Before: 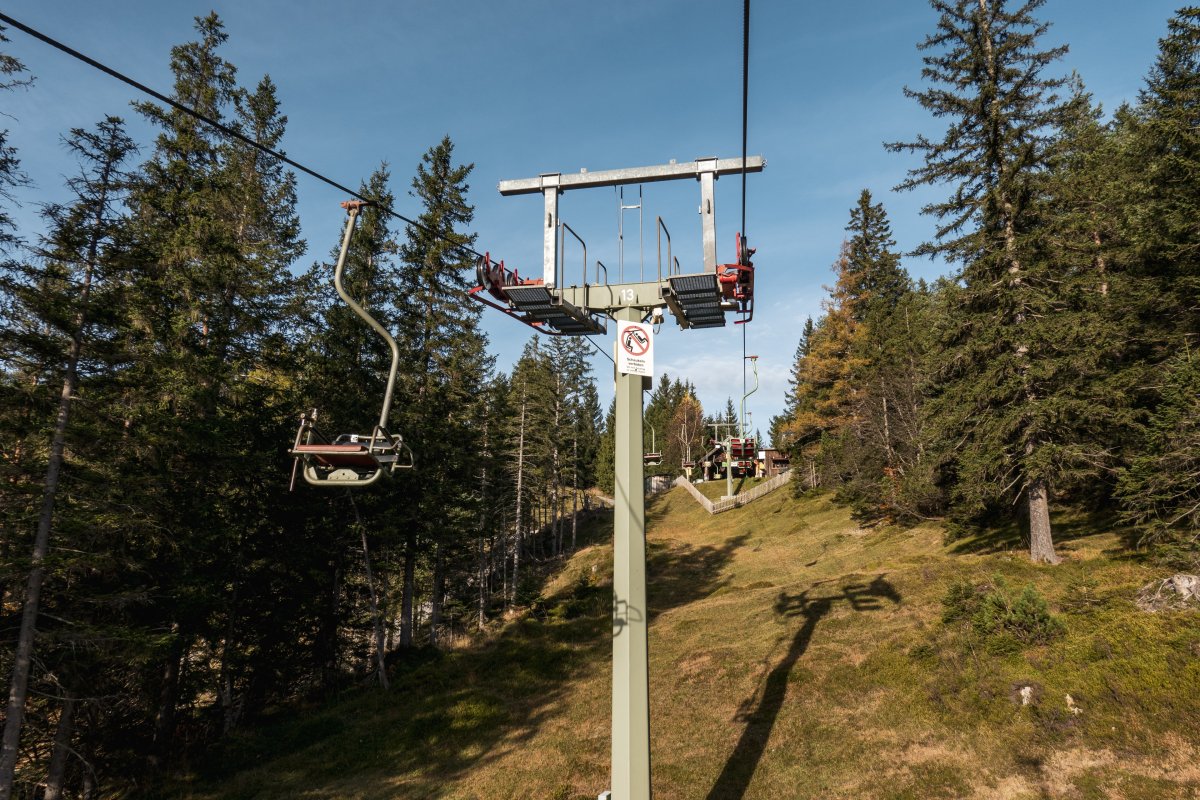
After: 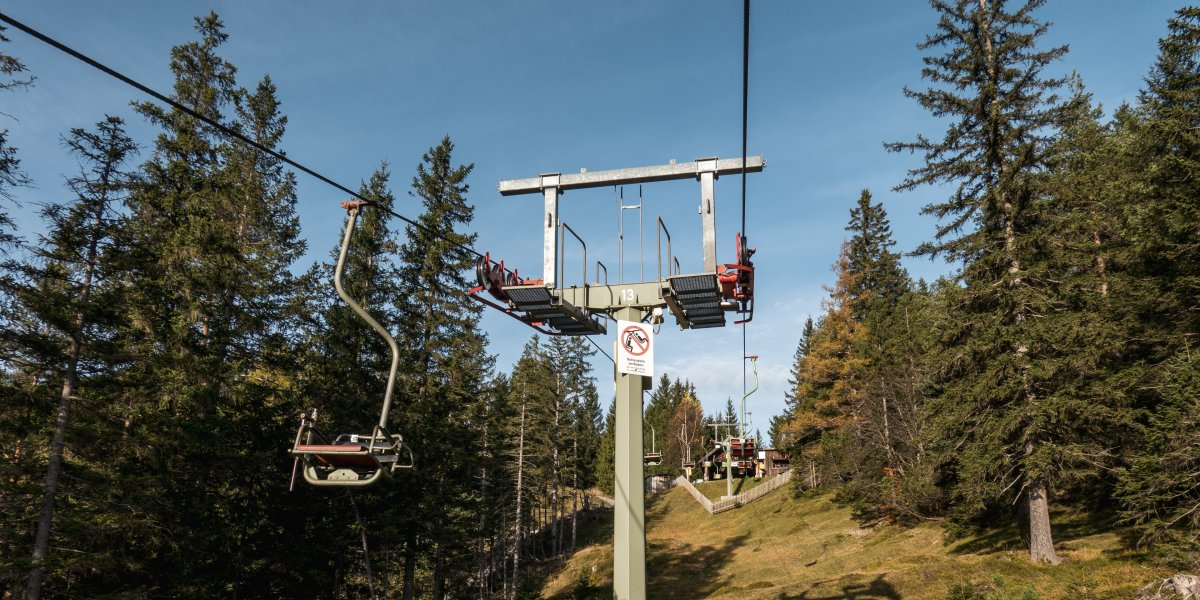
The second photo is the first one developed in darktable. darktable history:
crop: bottom 24.993%
